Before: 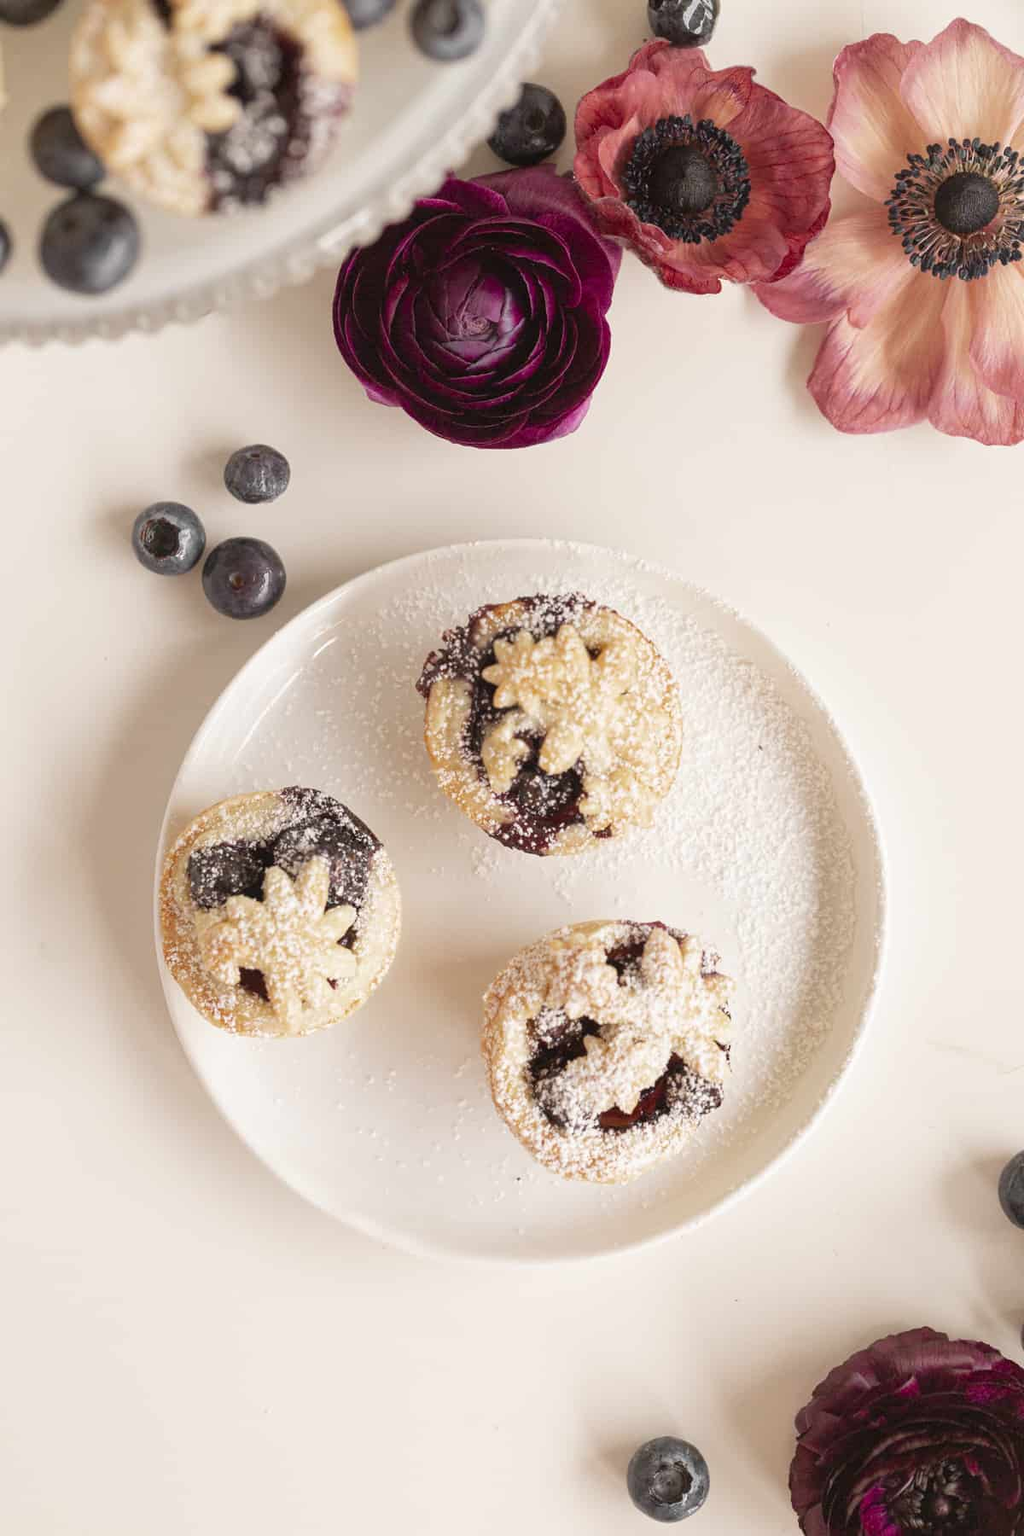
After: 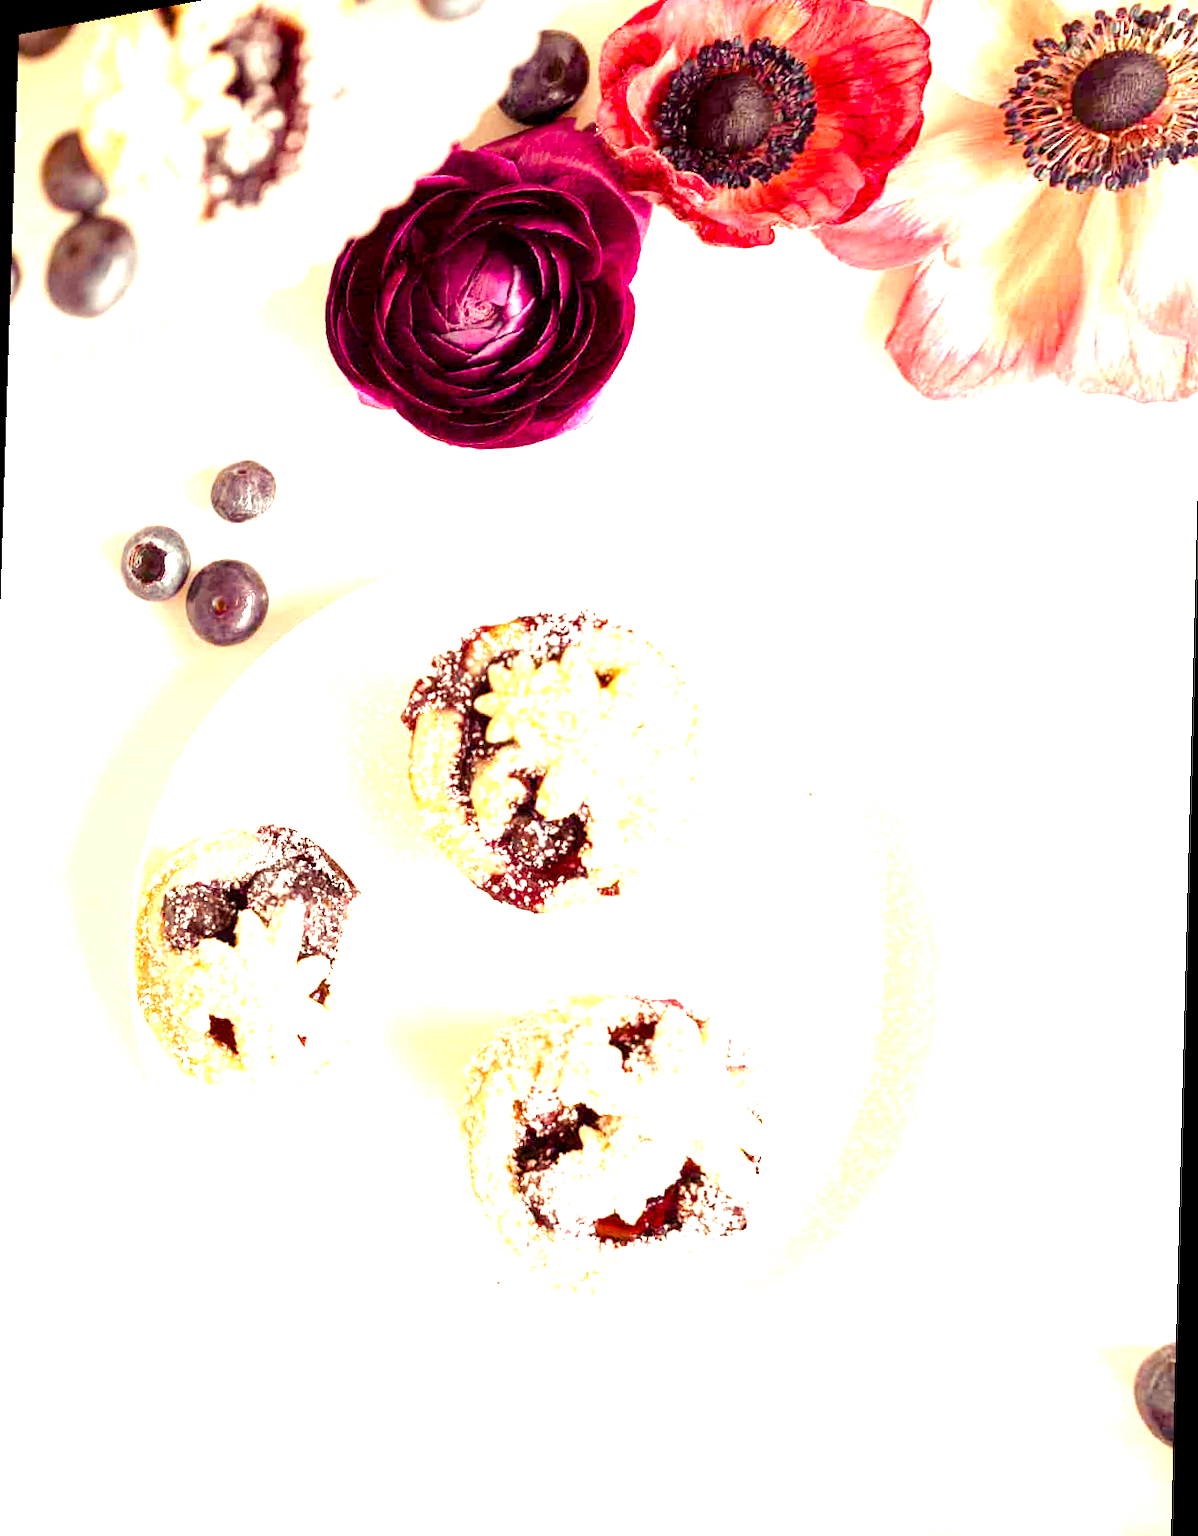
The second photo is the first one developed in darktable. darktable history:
color balance rgb: shadows lift › luminance -21.66%, shadows lift › chroma 8.98%, shadows lift › hue 283.37°, power › chroma 1.55%, power › hue 25.59°, highlights gain › luminance 6.08%, highlights gain › chroma 2.55%, highlights gain › hue 90°, global offset › luminance -0.87%, perceptual saturation grading › global saturation 27.49%, perceptual saturation grading › highlights -28.39%, perceptual saturation grading › mid-tones 15.22%, perceptual saturation grading › shadows 33.98%, perceptual brilliance grading › highlights 10%, perceptual brilliance grading › mid-tones 5%
exposure: black level correction 0, exposure 1.388 EV, compensate exposure bias true, compensate highlight preservation false
rotate and perspective: rotation 1.69°, lens shift (vertical) -0.023, lens shift (horizontal) -0.291, crop left 0.025, crop right 0.988, crop top 0.092, crop bottom 0.842
